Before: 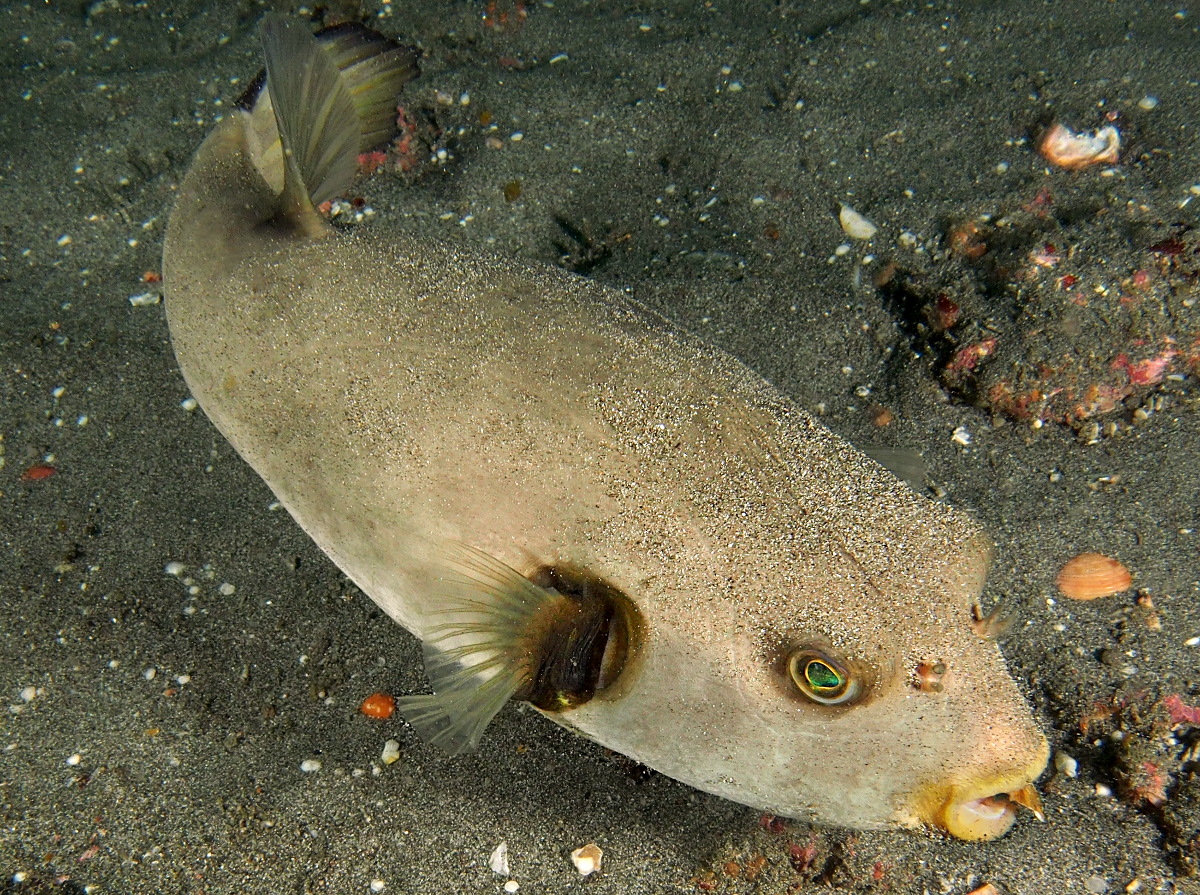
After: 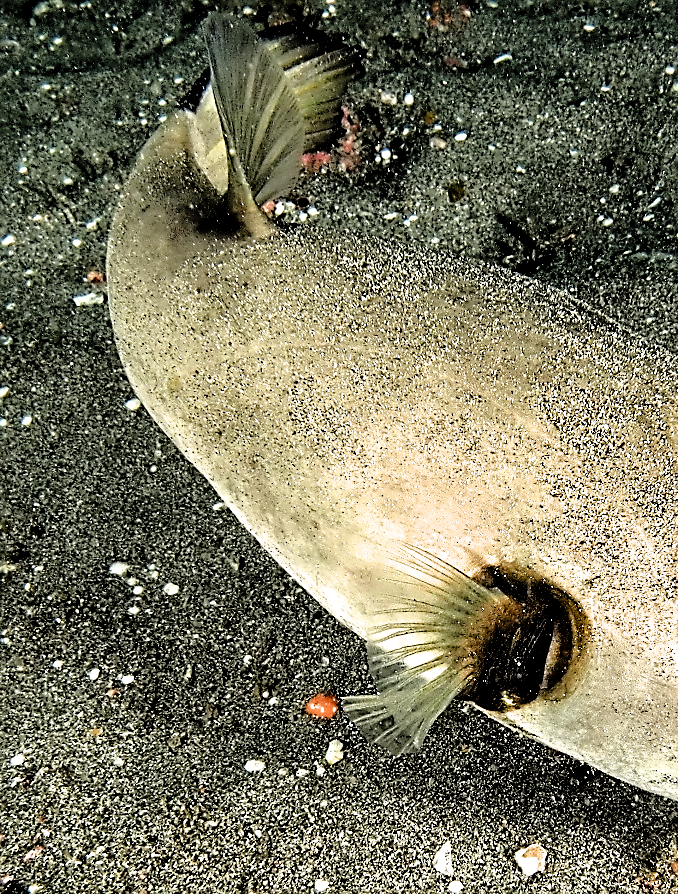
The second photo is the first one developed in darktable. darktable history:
exposure: black level correction 0, exposure 0.301 EV, compensate exposure bias true, compensate highlight preservation false
crop: left 4.71%, right 38.712%
filmic rgb: black relative exposure -5.53 EV, white relative exposure 2.49 EV, target black luminance 0%, hardness 4.52, latitude 66.94%, contrast 1.45, shadows ↔ highlights balance -4.01%
contrast equalizer: octaves 7, y [[0.5, 0.542, 0.583, 0.625, 0.667, 0.708], [0.5 ×6], [0.5 ×6], [0, 0.033, 0.067, 0.1, 0.133, 0.167], [0, 0.05, 0.1, 0.15, 0.2, 0.25]]
tone curve: curves: ch0 [(0, 0) (0.004, 0.008) (0.077, 0.156) (0.169, 0.29) (0.774, 0.774) (1, 1)], color space Lab, linked channels, preserve colors none
tone equalizer: -8 EV -0.417 EV, -7 EV -0.414 EV, -6 EV -0.333 EV, -5 EV -0.19 EV, -3 EV 0.244 EV, -2 EV 0.323 EV, -1 EV 0.411 EV, +0 EV 0.437 EV, edges refinement/feathering 500, mask exposure compensation -1.57 EV, preserve details no
sharpen: on, module defaults
